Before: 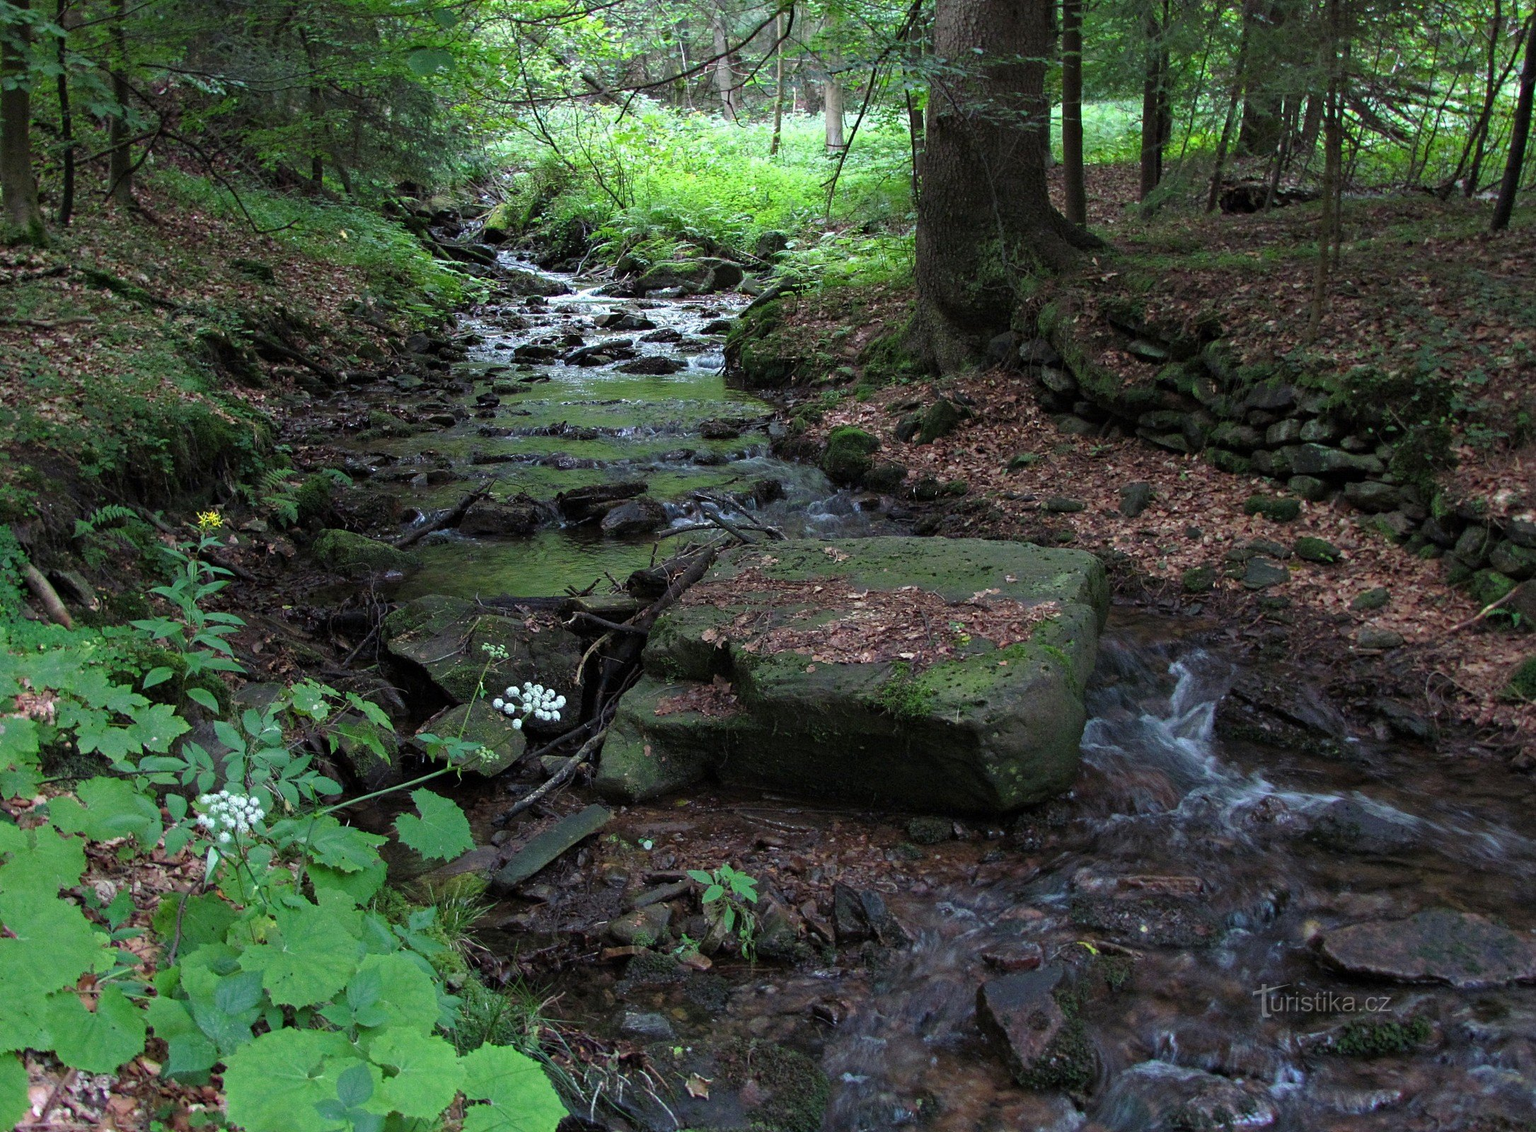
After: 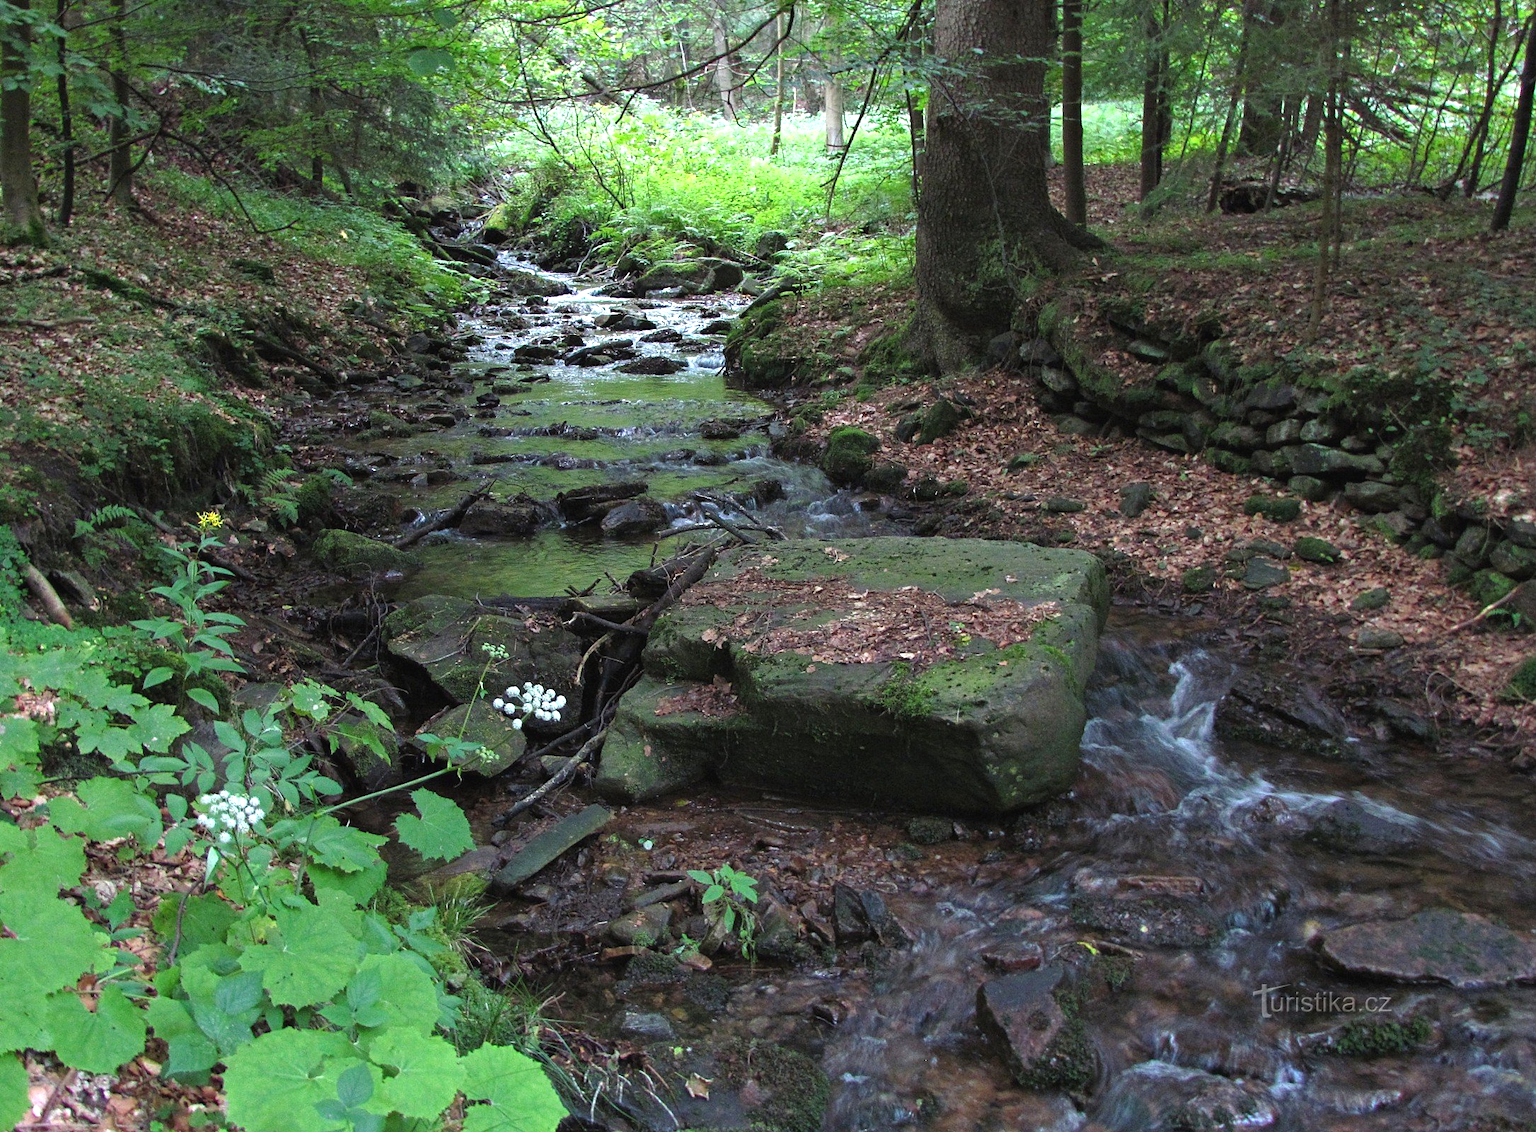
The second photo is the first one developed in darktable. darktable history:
exposure: black level correction -0.002, exposure 0.529 EV, compensate highlight preservation false
